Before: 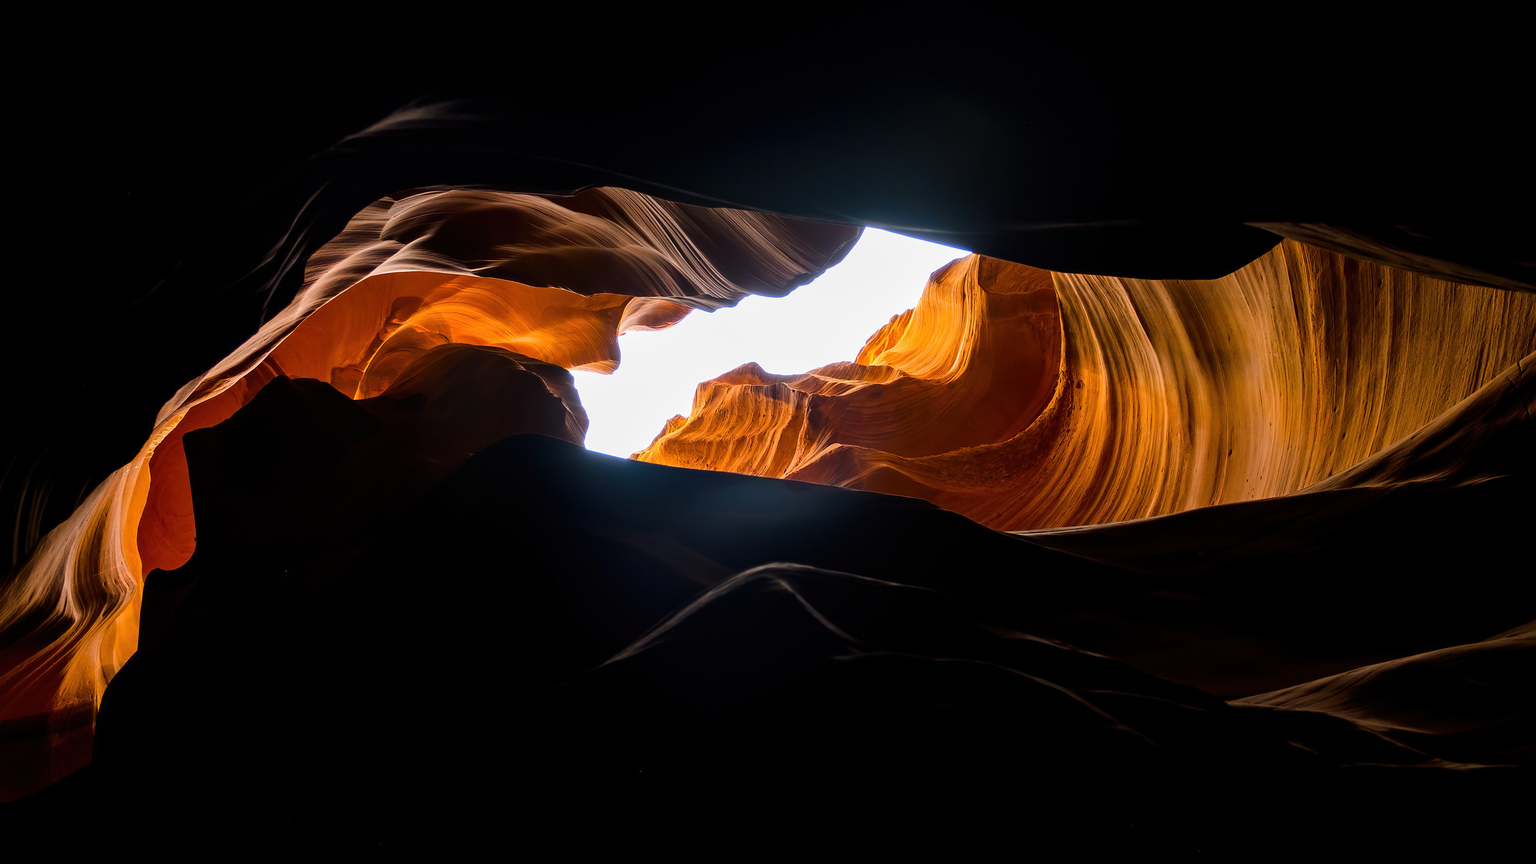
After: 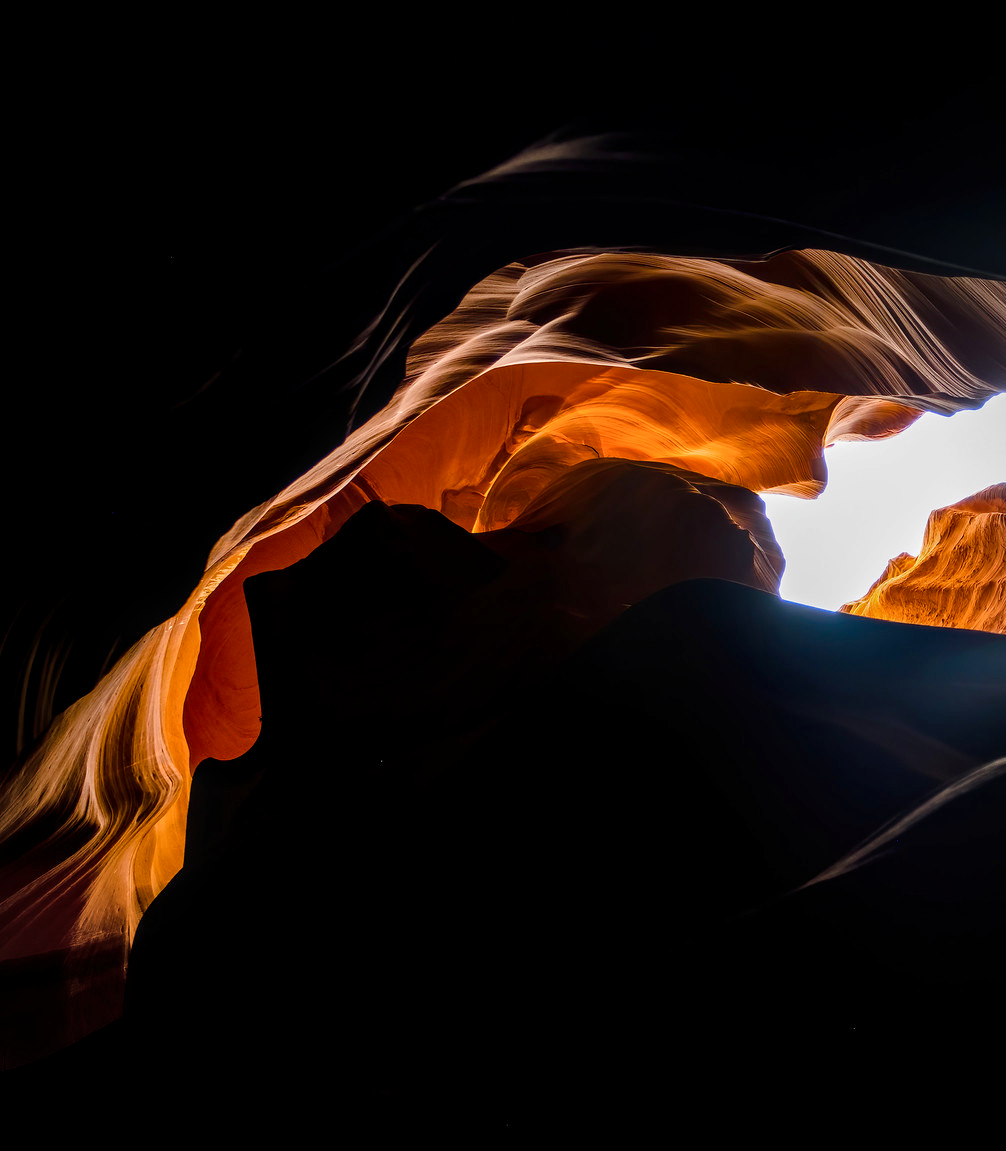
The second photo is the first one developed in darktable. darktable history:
vignetting: fall-off radius 45%, brightness -0.33
color balance rgb: perceptual saturation grading › global saturation 20%, perceptual saturation grading › highlights -25%, perceptual saturation grading › shadows 25%
crop and rotate: left 0%, top 0%, right 50.845%
local contrast: on, module defaults
